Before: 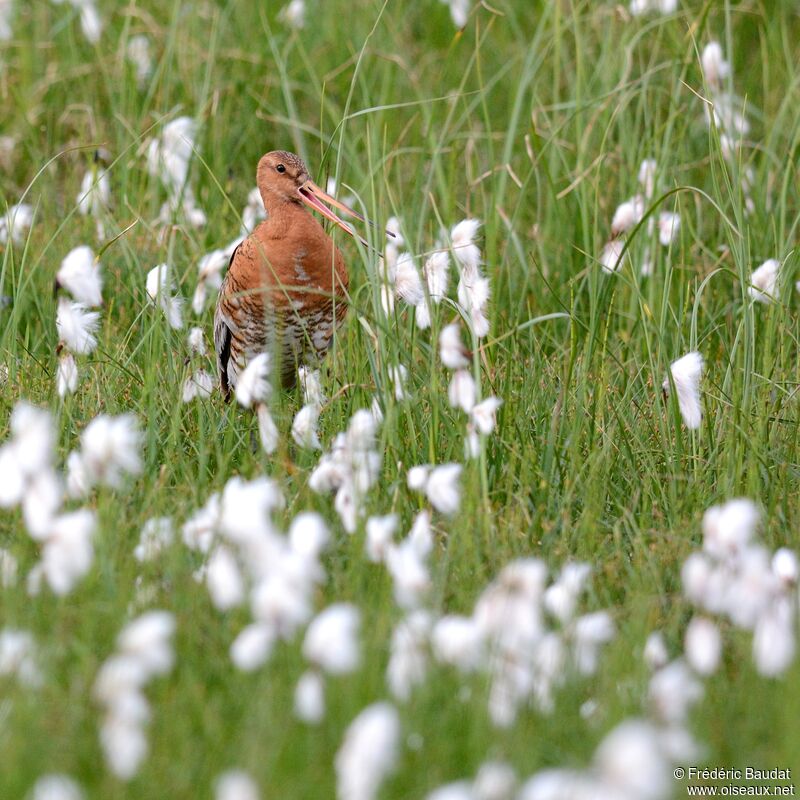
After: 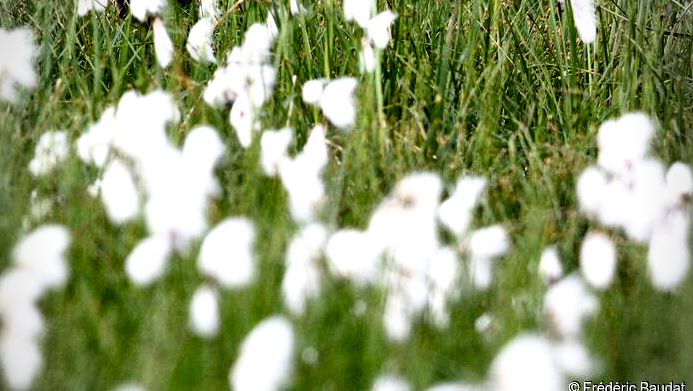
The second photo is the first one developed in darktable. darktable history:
exposure: exposure -0.155 EV, compensate exposure bias true, compensate highlight preservation false
tone equalizer: -8 EV -0.388 EV, -7 EV -0.361 EV, -6 EV -0.333 EV, -5 EV -0.202 EV, -3 EV 0.192 EV, -2 EV 0.318 EV, -1 EV 0.385 EV, +0 EV 0.402 EV, mask exposure compensation -0.509 EV
contrast brightness saturation: contrast 0.069, brightness -0.153, saturation 0.106
vignetting: on, module defaults
crop and rotate: left 13.295%, top 48.255%, bottom 2.802%
filmic rgb: black relative exposure -3.61 EV, white relative exposure 2.17 EV, hardness 3.62
local contrast: mode bilateral grid, contrast 20, coarseness 49, detail 144%, midtone range 0.2
